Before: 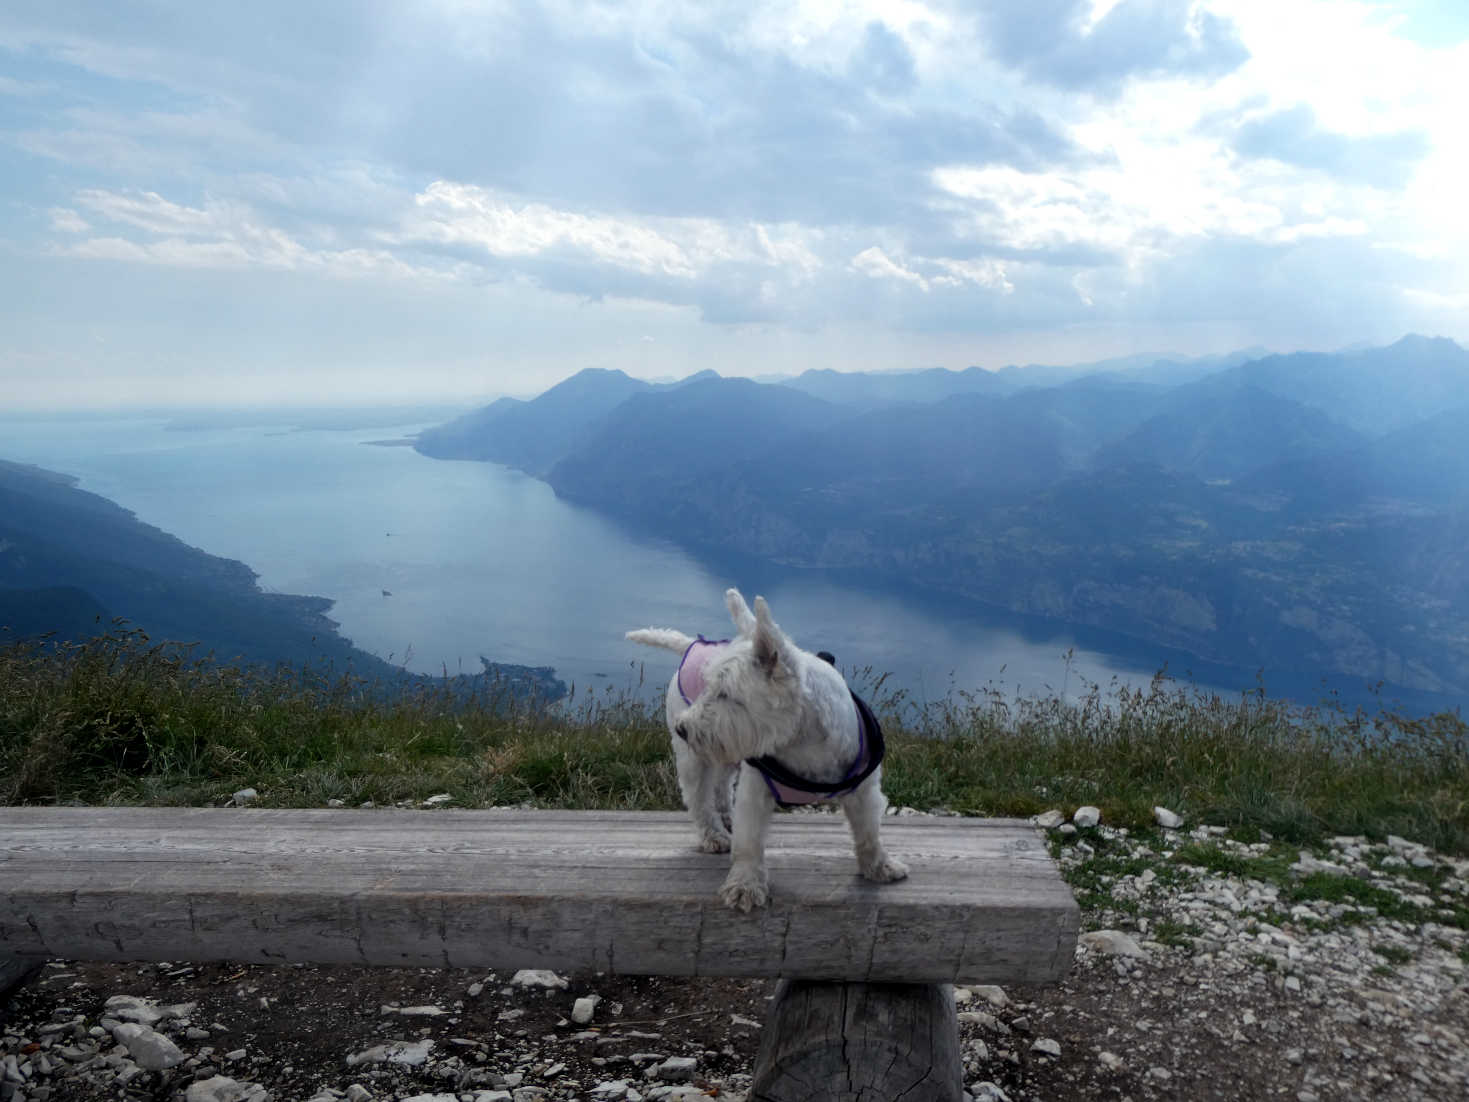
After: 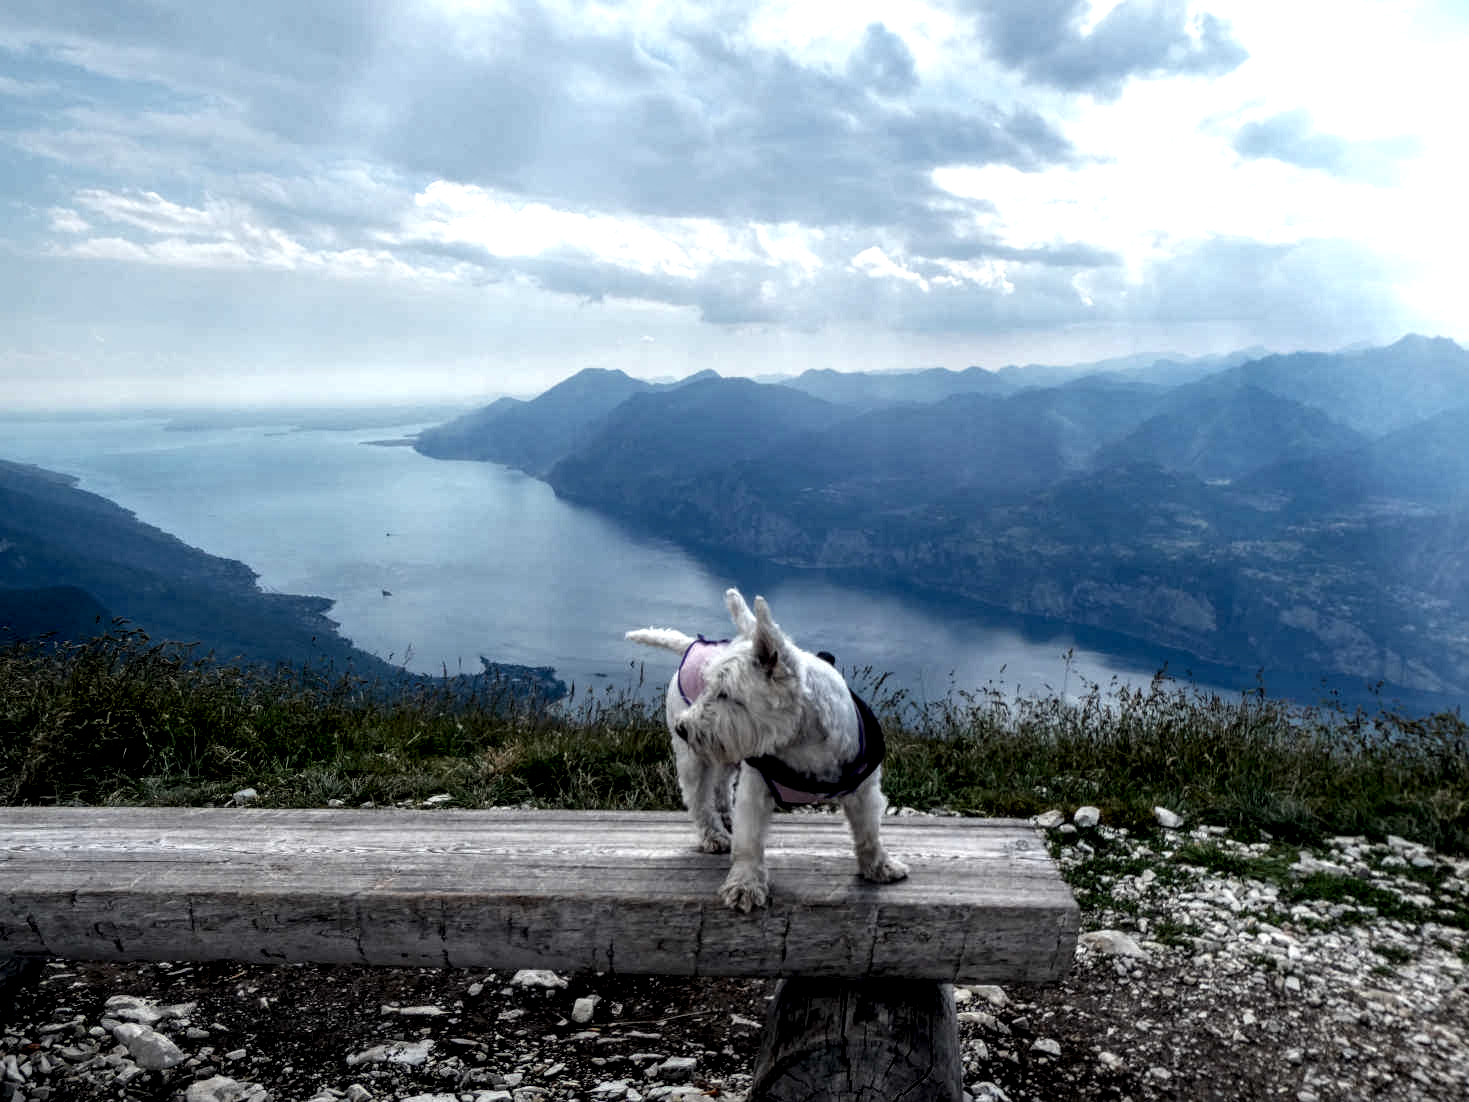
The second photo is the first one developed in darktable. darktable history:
local contrast: detail 203%
